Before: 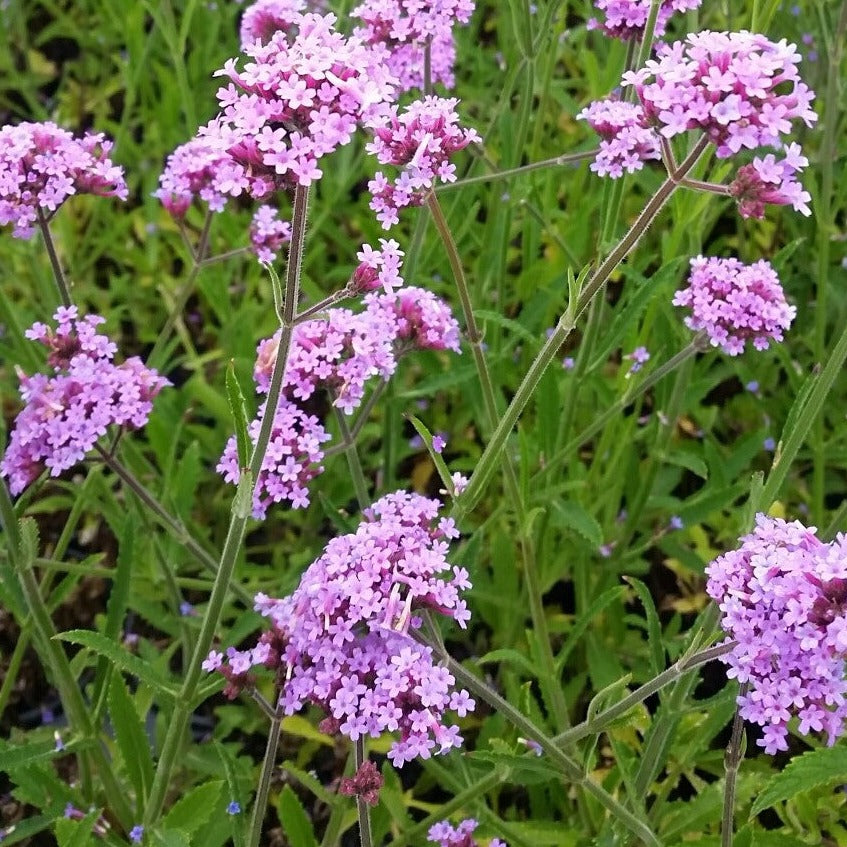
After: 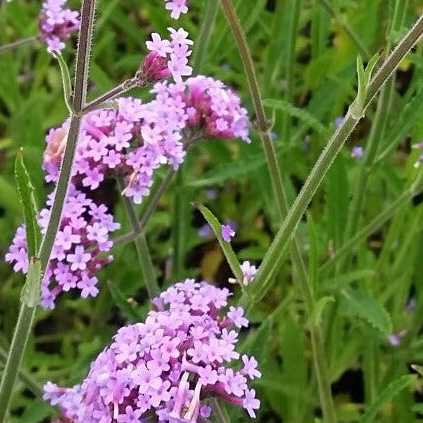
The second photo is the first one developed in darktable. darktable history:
shadows and highlights: soften with gaussian
crop: left 25%, top 25%, right 25%, bottom 25%
